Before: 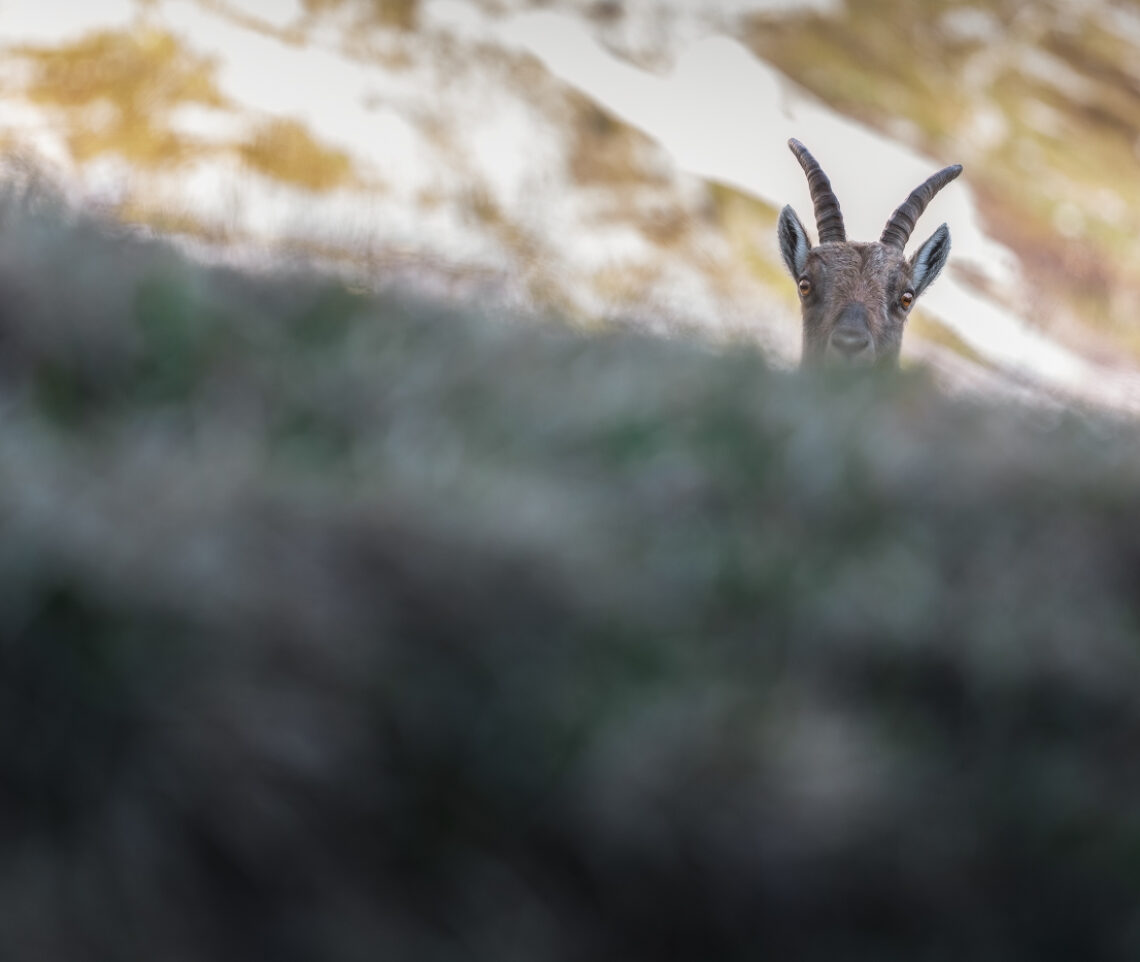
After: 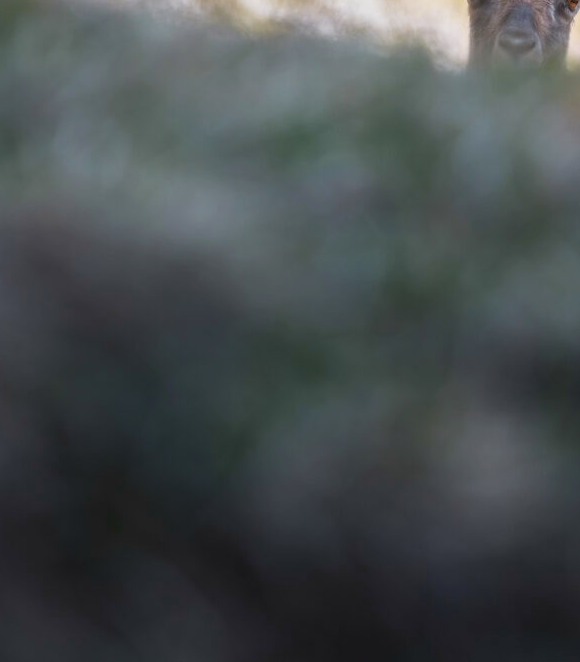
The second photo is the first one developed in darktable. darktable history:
tone curve: curves: ch0 [(0, 0.024) (0.119, 0.146) (0.474, 0.464) (0.718, 0.721) (0.817, 0.839) (1, 0.998)]; ch1 [(0, 0) (0.377, 0.416) (0.439, 0.451) (0.477, 0.477) (0.501, 0.504) (0.538, 0.544) (0.58, 0.602) (0.664, 0.676) (0.783, 0.804) (1, 1)]; ch2 [(0, 0) (0.38, 0.405) (0.463, 0.456) (0.498, 0.497) (0.524, 0.535) (0.578, 0.576) (0.648, 0.665) (1, 1)], color space Lab, independent channels, preserve colors none
crop and rotate: left 29.237%, top 31.152%, right 19.807%
rgb levels: preserve colors max RGB
